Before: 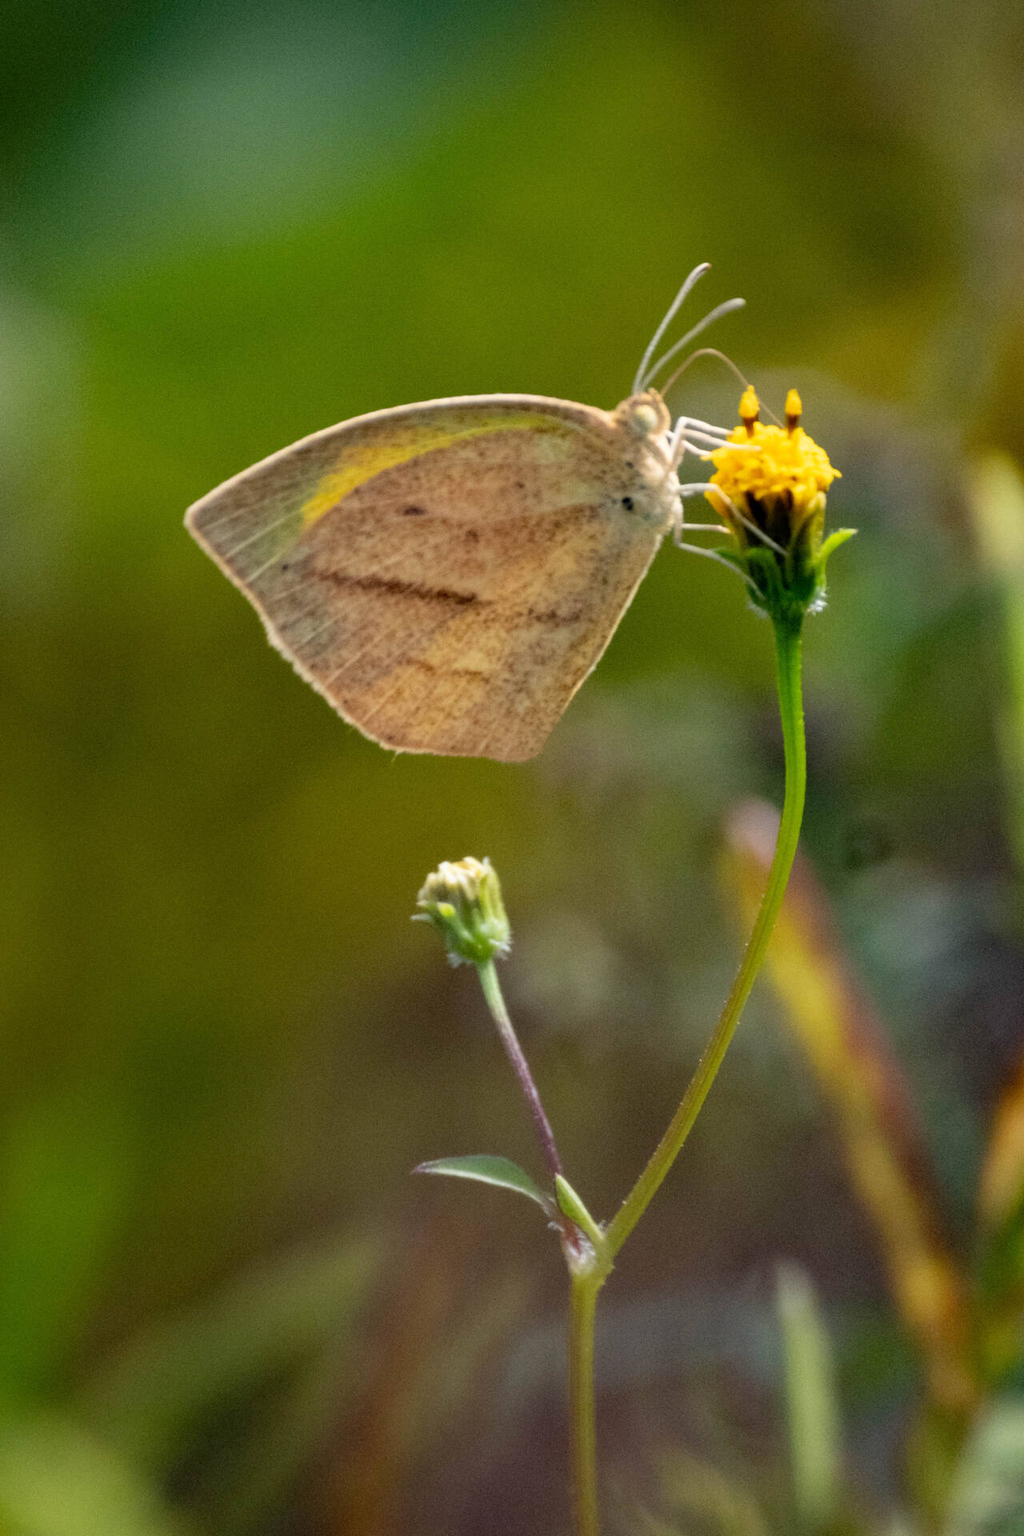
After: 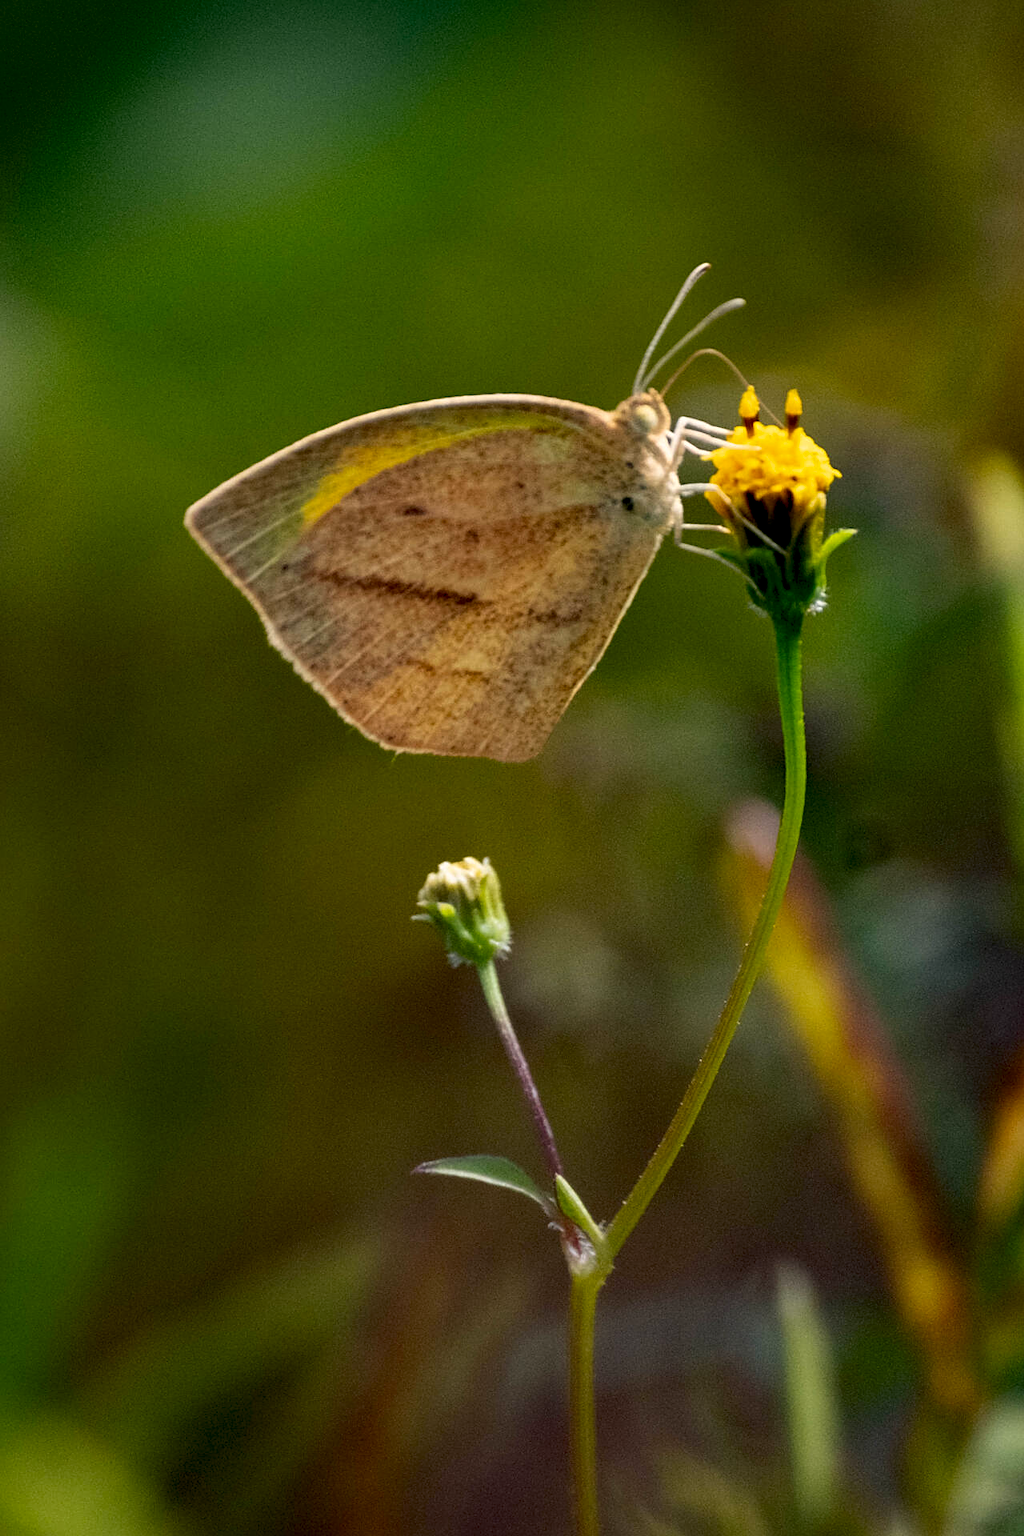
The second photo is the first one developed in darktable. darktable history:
sharpen: on, module defaults
contrast brightness saturation: contrast 0.069, brightness -0.134, saturation 0.05
color balance rgb: highlights gain › chroma 1.027%, highlights gain › hue 60.28°, global offset › luminance -0.873%, perceptual saturation grading › global saturation 0.906%
tone equalizer: on, module defaults
